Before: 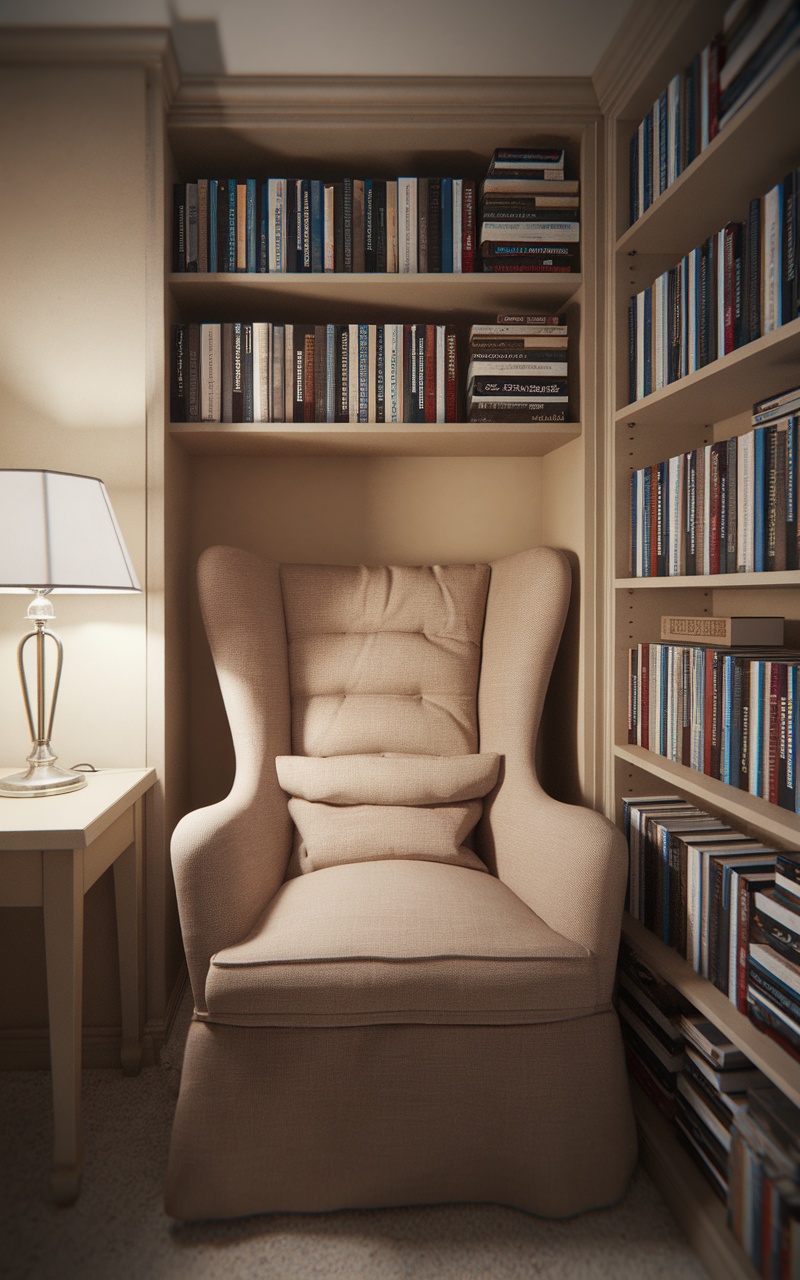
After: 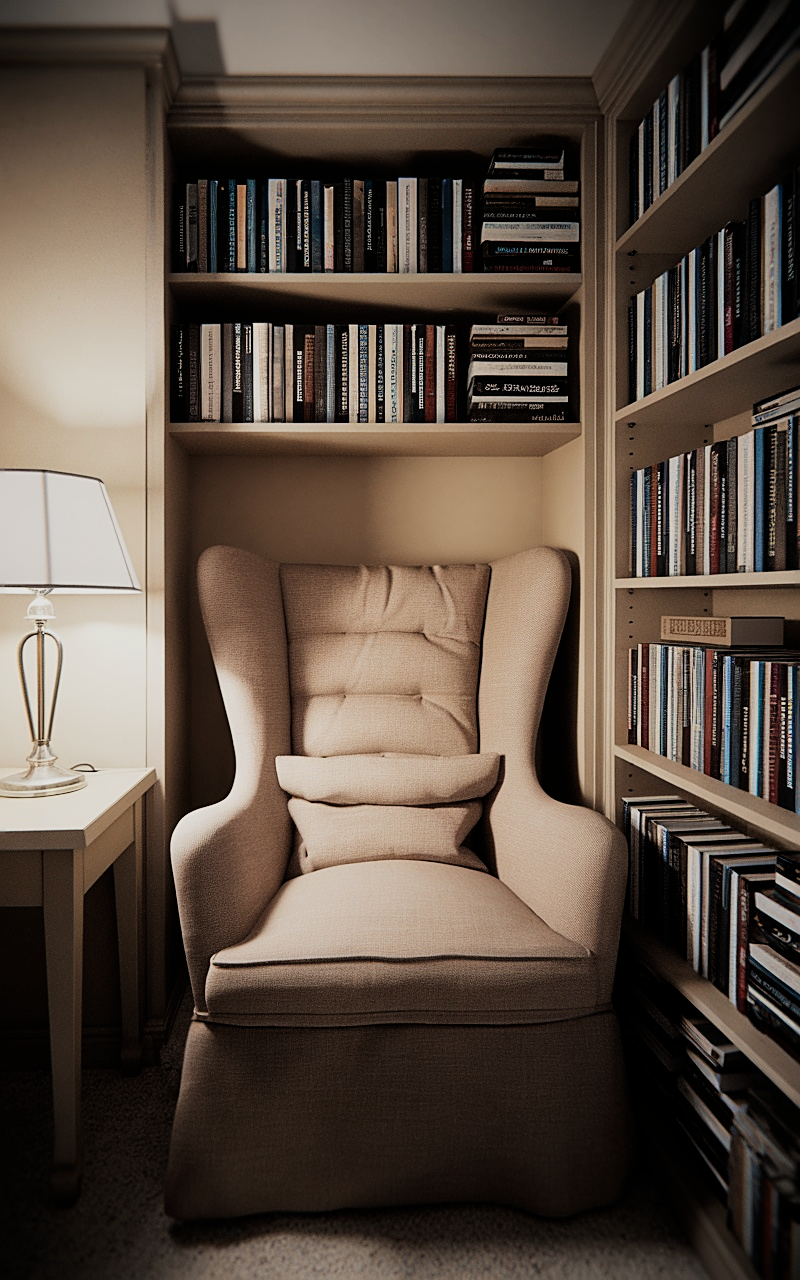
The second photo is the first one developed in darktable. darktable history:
filmic rgb: black relative exposure -5.01 EV, white relative exposure 4 EV, hardness 2.88, contrast 1.297, highlights saturation mix -30.06%
sharpen: on, module defaults
